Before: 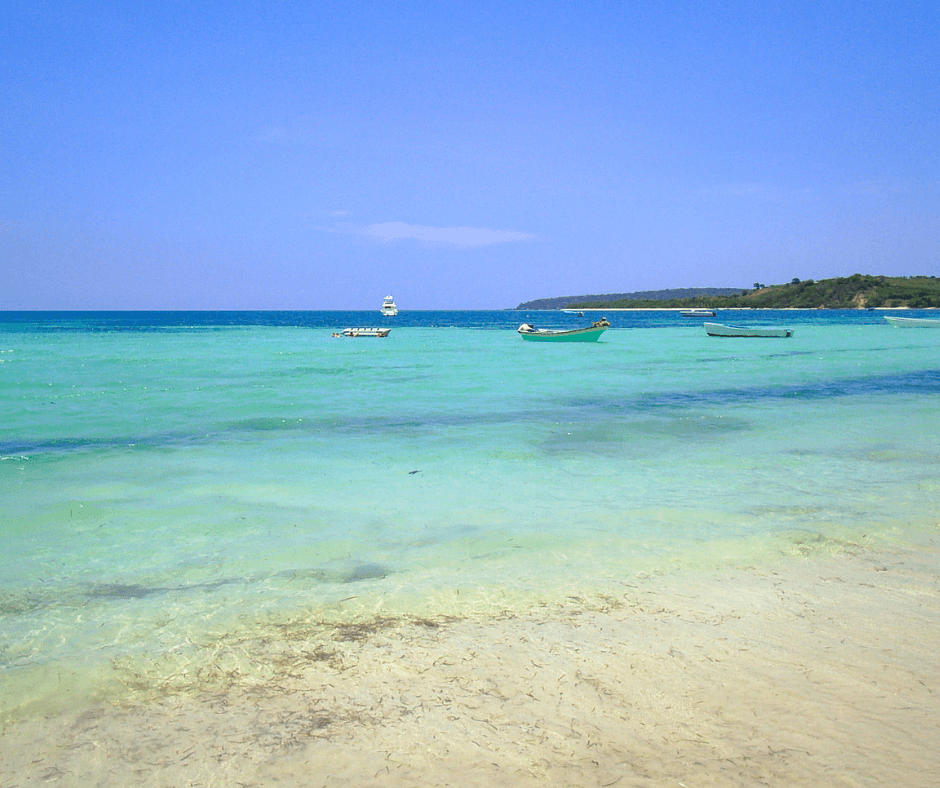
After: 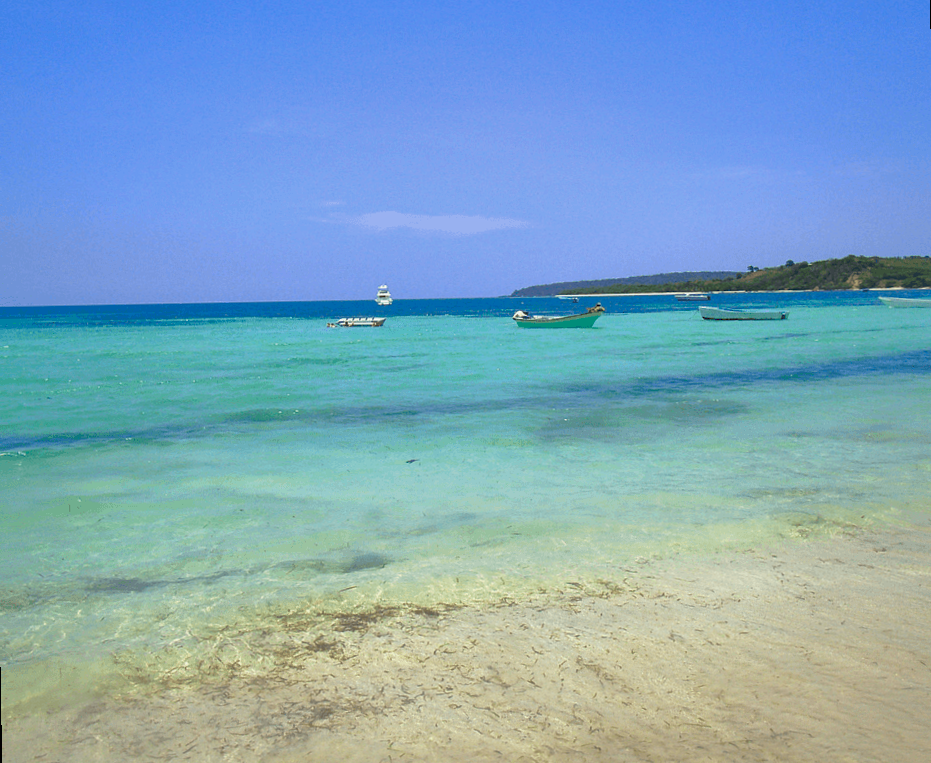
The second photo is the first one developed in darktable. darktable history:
rotate and perspective: rotation -1°, crop left 0.011, crop right 0.989, crop top 0.025, crop bottom 0.975
shadows and highlights: on, module defaults
exposure: compensate highlight preservation false
contrast brightness saturation: contrast 0.03, brightness -0.04
